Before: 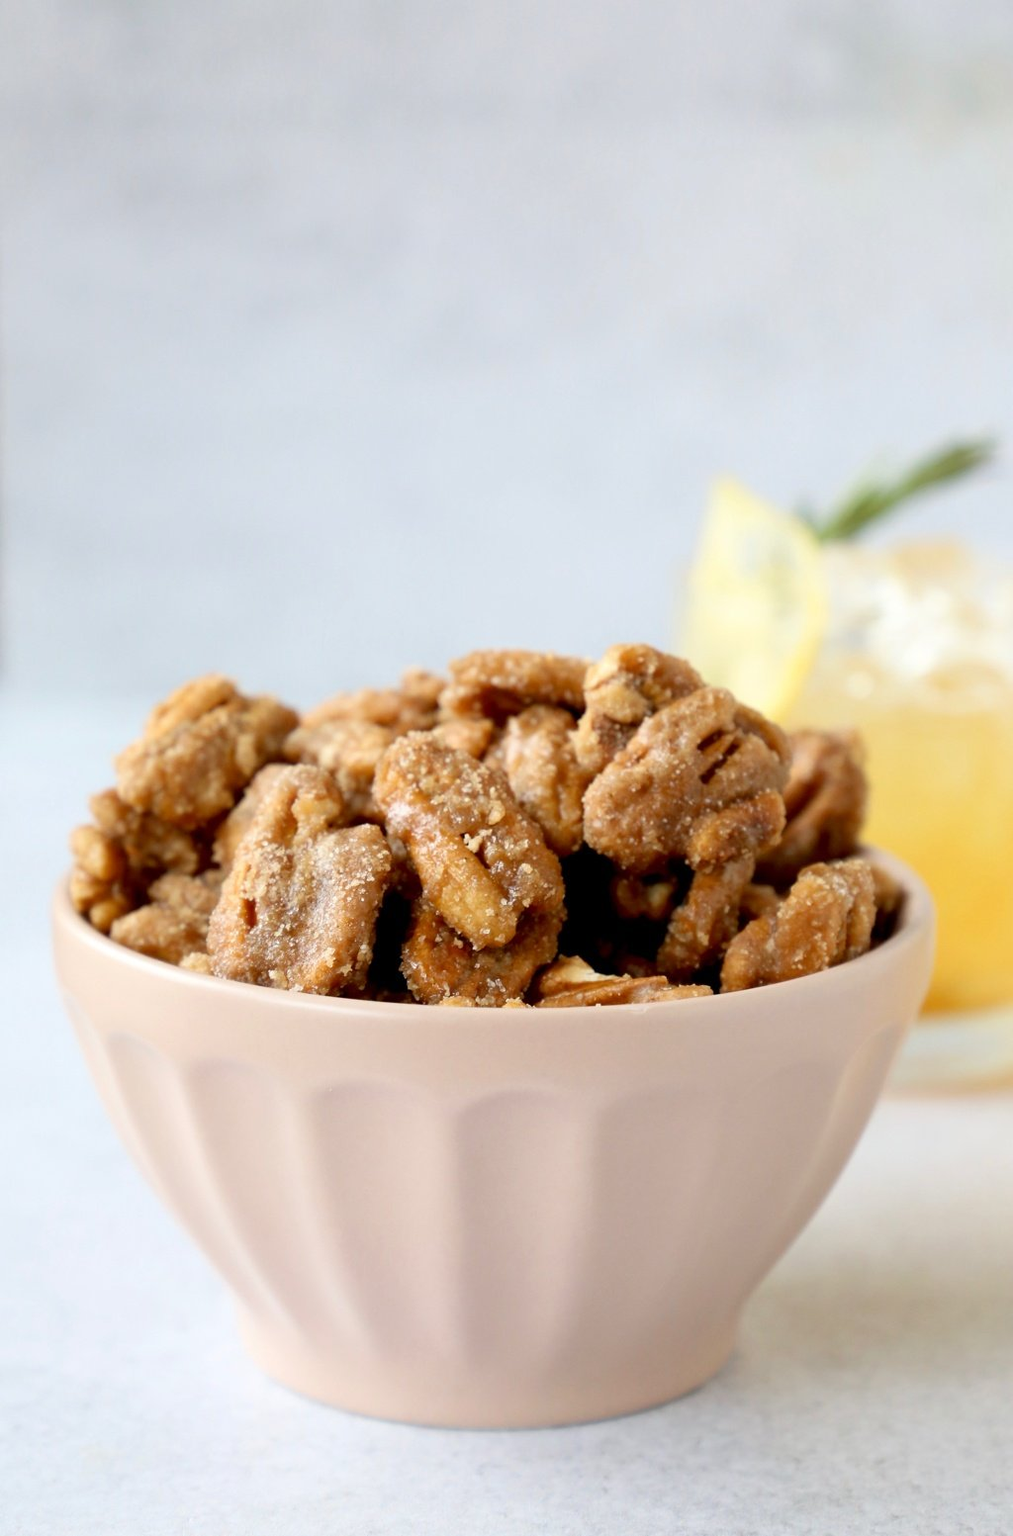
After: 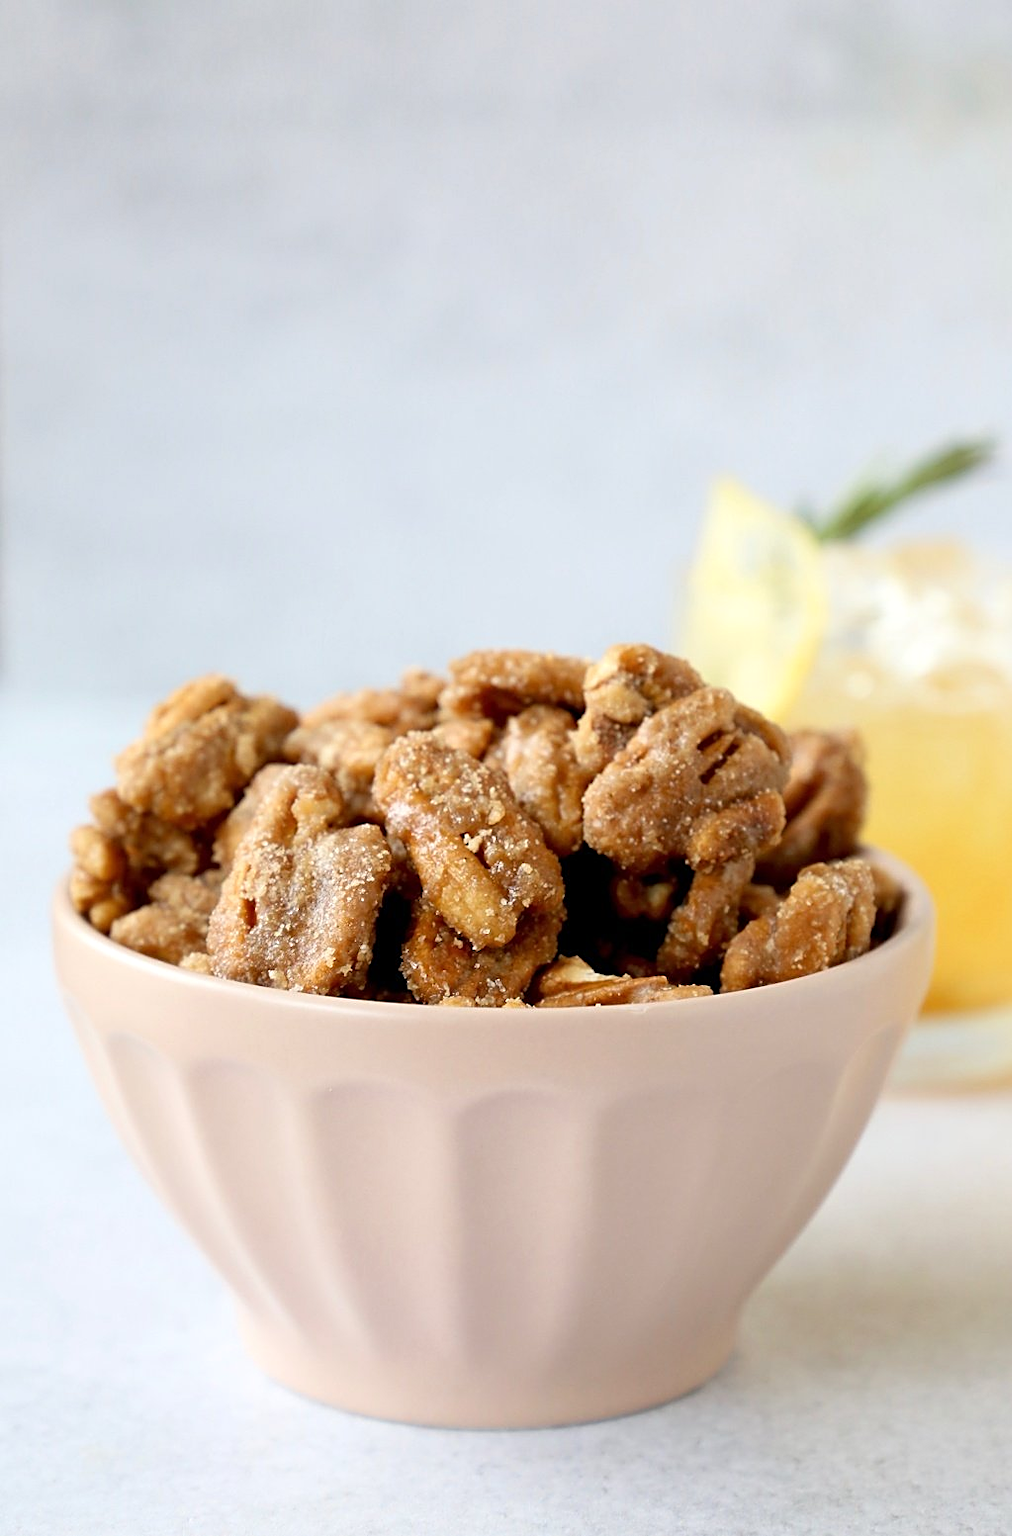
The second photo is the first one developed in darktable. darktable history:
sharpen: on, module defaults
shadows and highlights: shadows 11.3, white point adjustment 1.11, highlights -0.669, soften with gaussian
